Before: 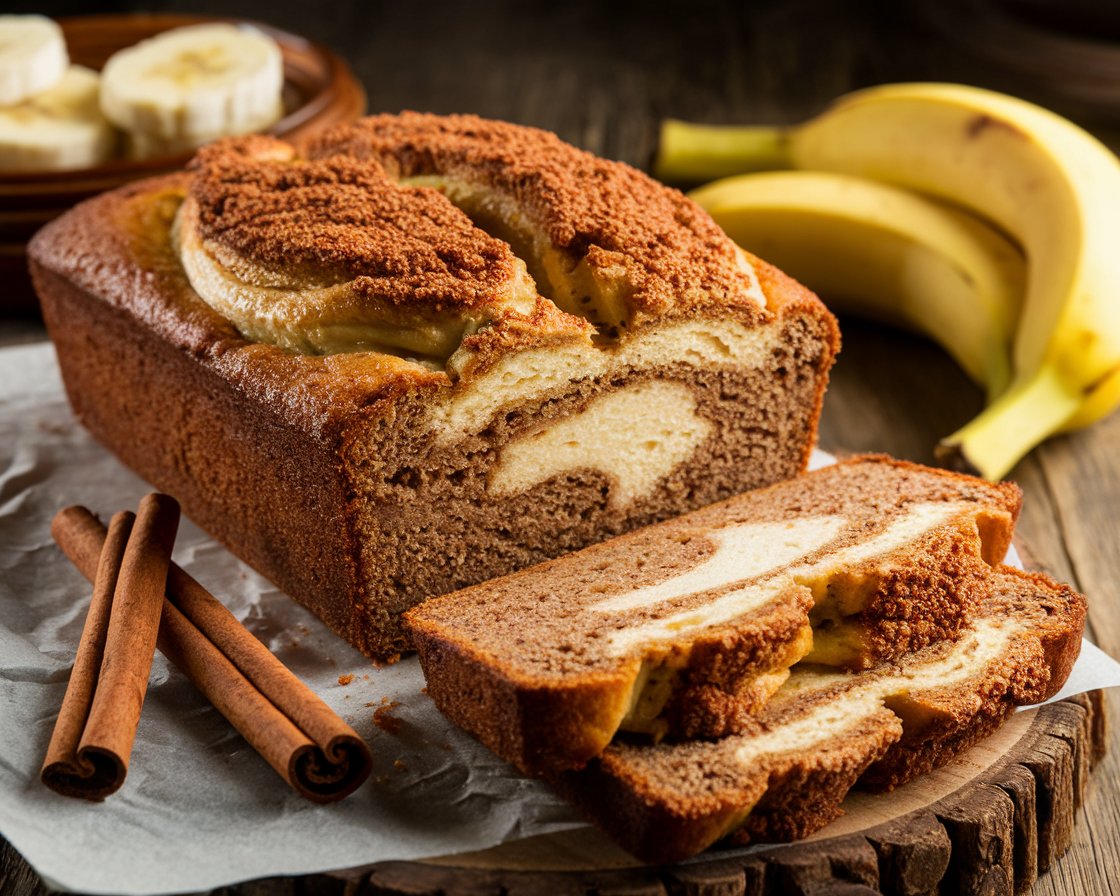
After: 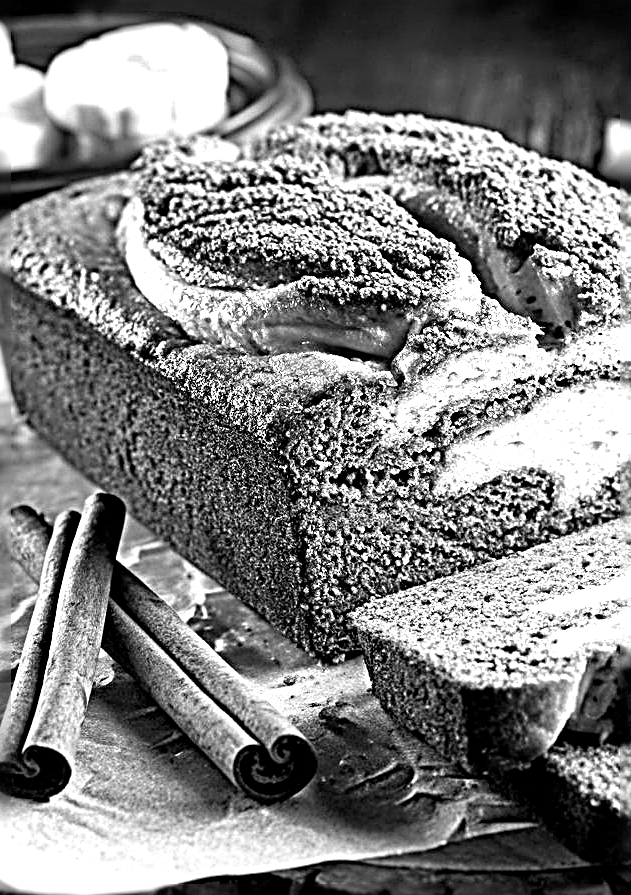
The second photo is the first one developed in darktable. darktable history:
color balance rgb: highlights gain › chroma 1.428%, highlights gain › hue 51.06°, global offset › chroma 0.392%, global offset › hue 34.11°, linear chroma grading › shadows -39.844%, linear chroma grading › highlights 40.31%, linear chroma grading › global chroma 45.12%, linear chroma grading › mid-tones -29.924%, perceptual saturation grading › global saturation 20%, perceptual saturation grading › highlights -25.203%, perceptual saturation grading › shadows 50.133%, global vibrance 5.798%
contrast brightness saturation: saturation -0.996
sharpen: radius 4.009, amount 1.986
crop: left 4.947%, right 38.673%
local contrast: mode bilateral grid, contrast 20, coarseness 50, detail 119%, midtone range 0.2
exposure: exposure 1.089 EV, compensate highlight preservation false
